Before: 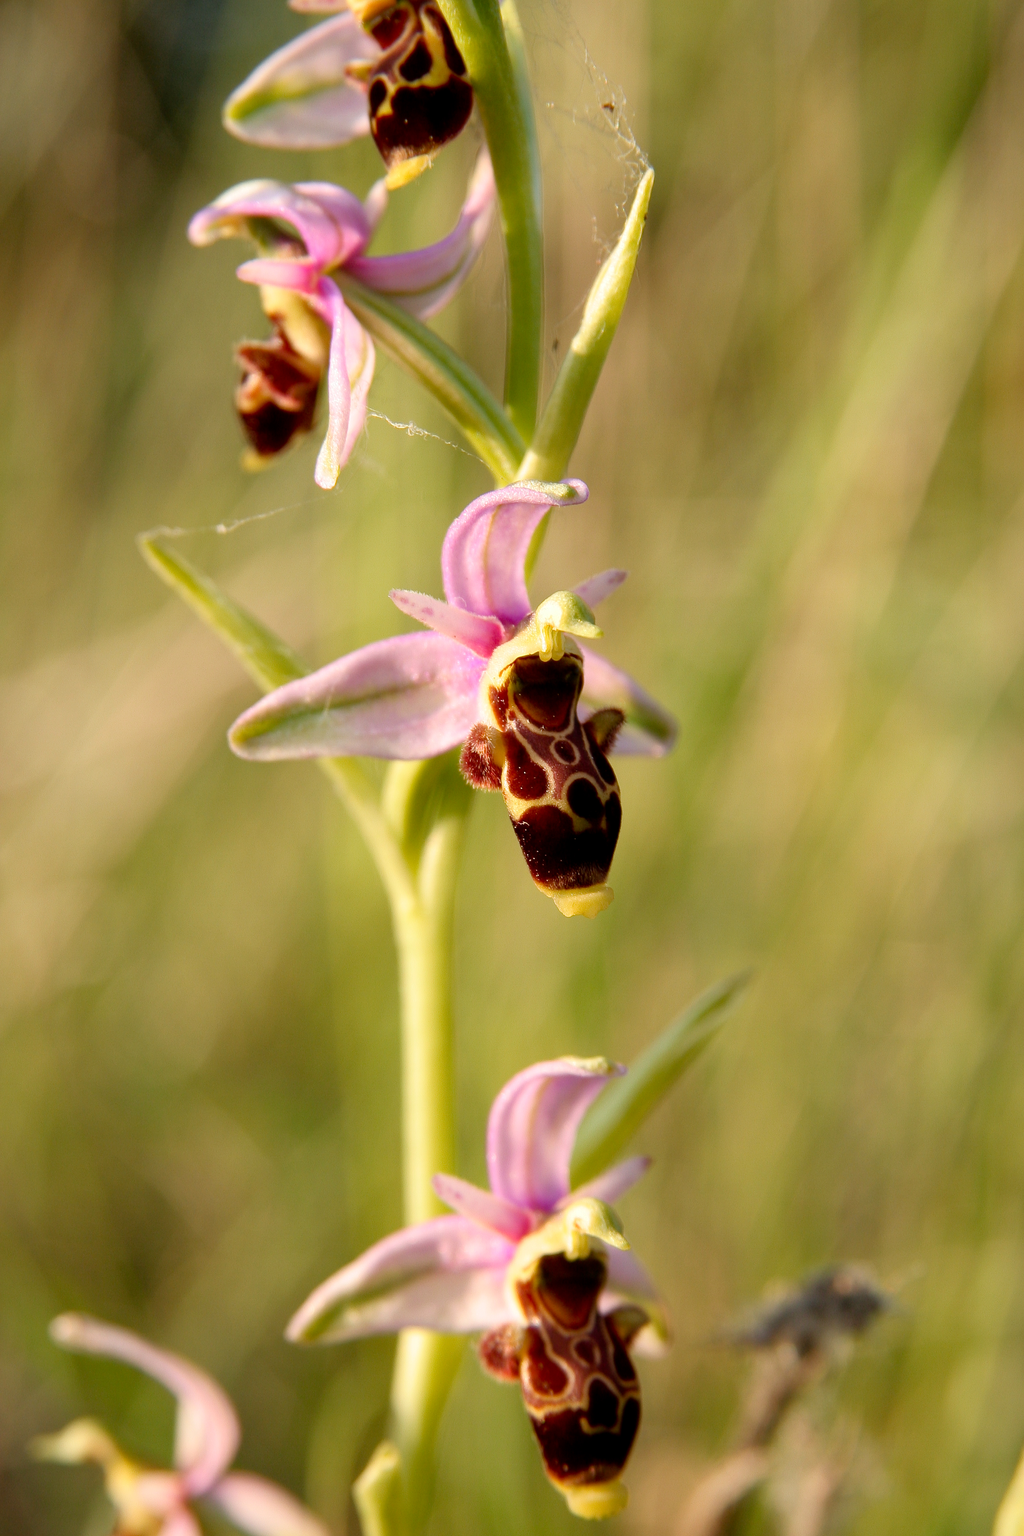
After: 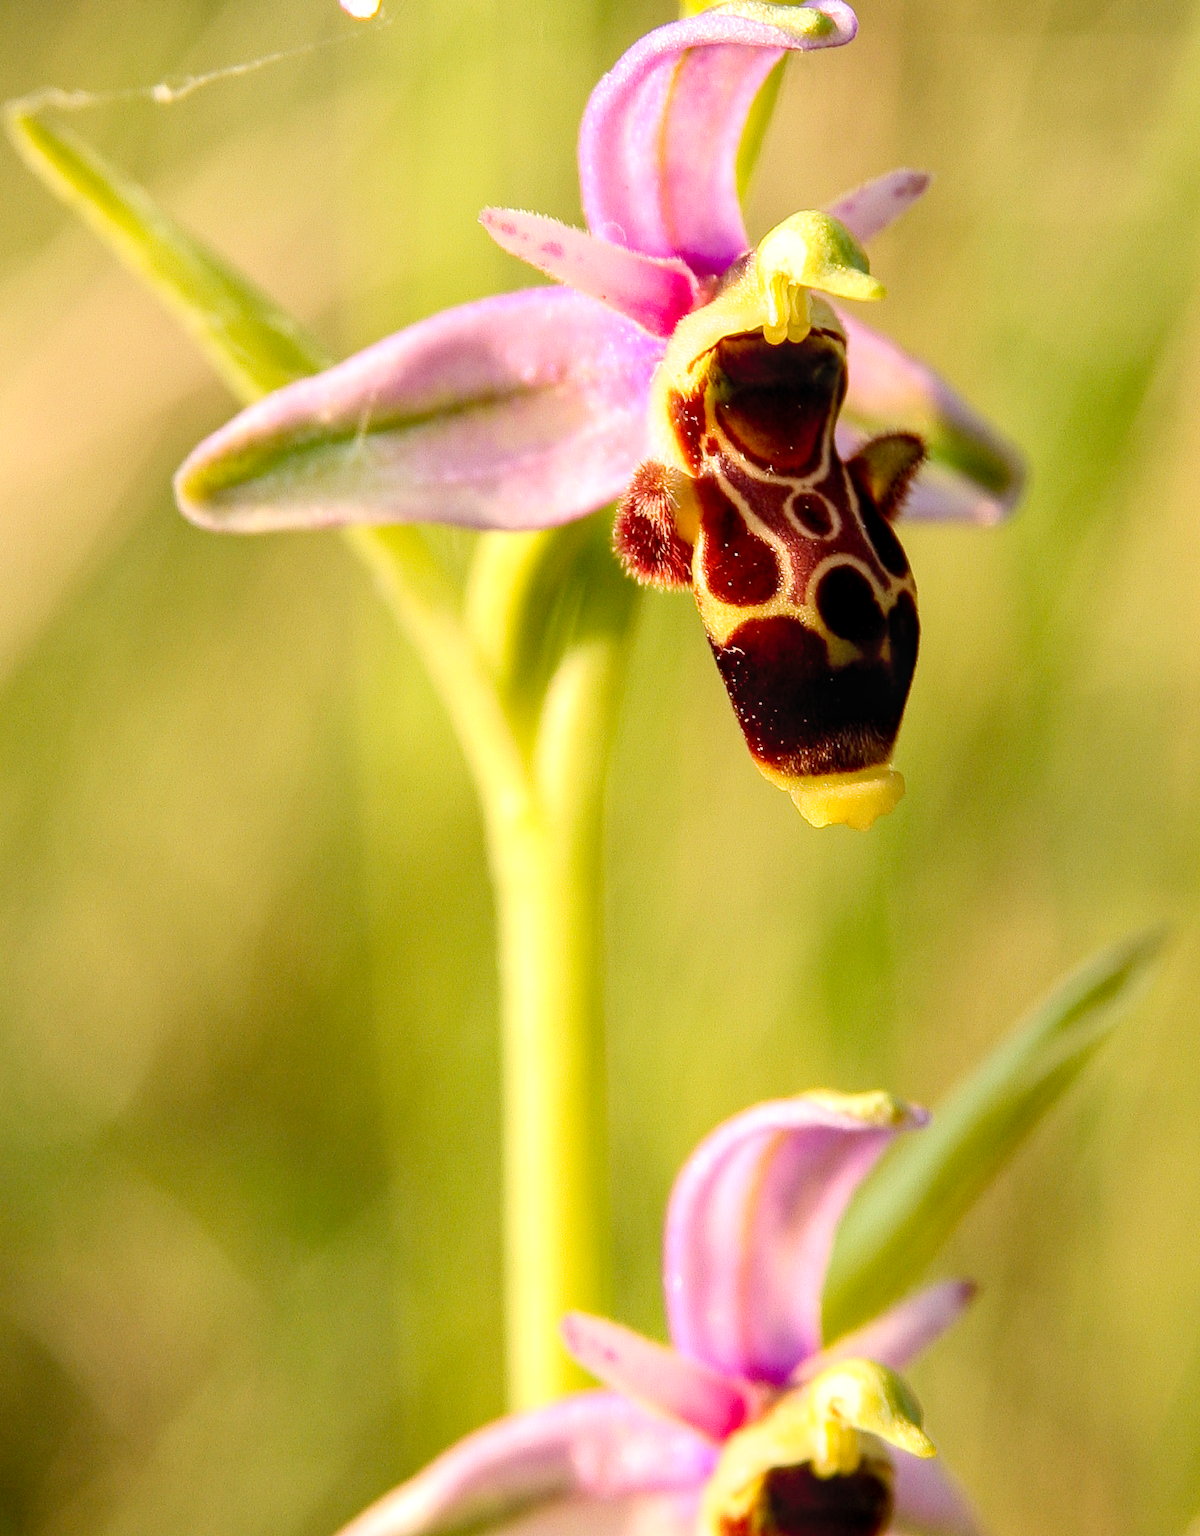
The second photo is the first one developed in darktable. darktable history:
haze removal: compatibility mode true, adaptive false
contrast brightness saturation: contrast 0.204, brightness 0.161, saturation 0.224
crop: left 13.247%, top 31.224%, right 24.743%, bottom 15.904%
local contrast: detail 130%
